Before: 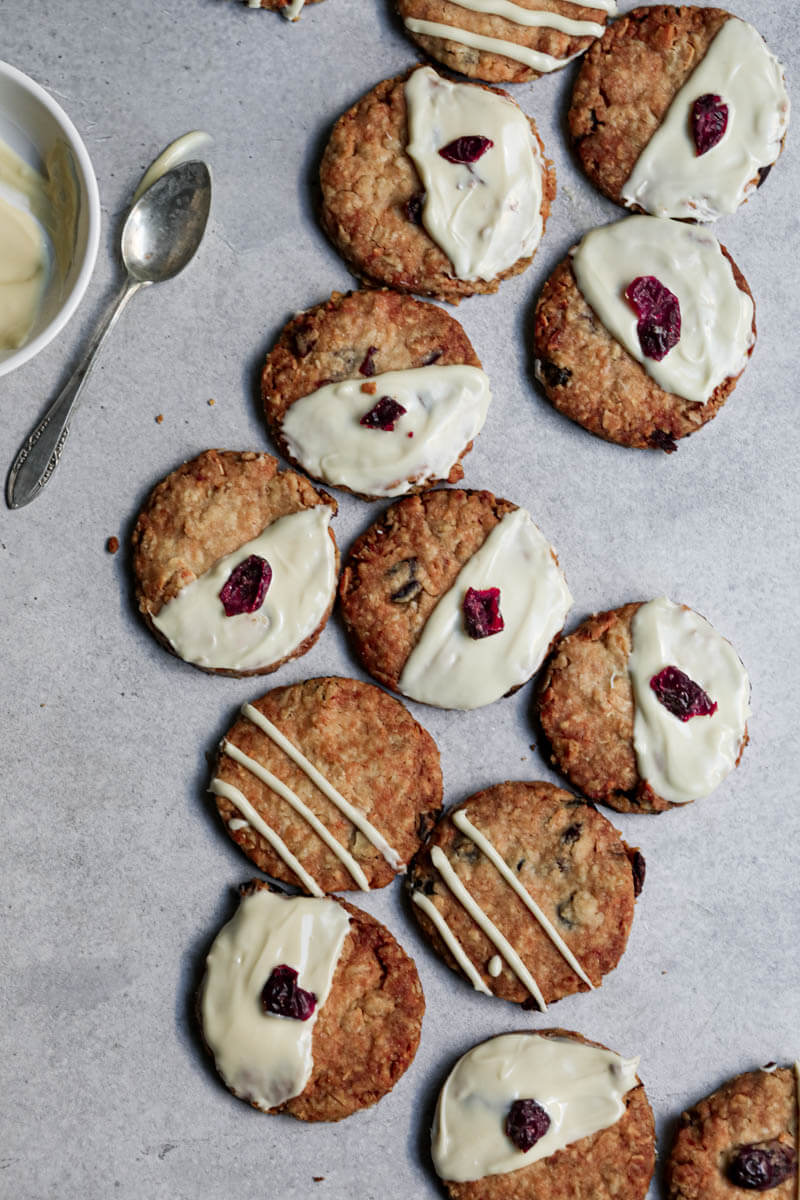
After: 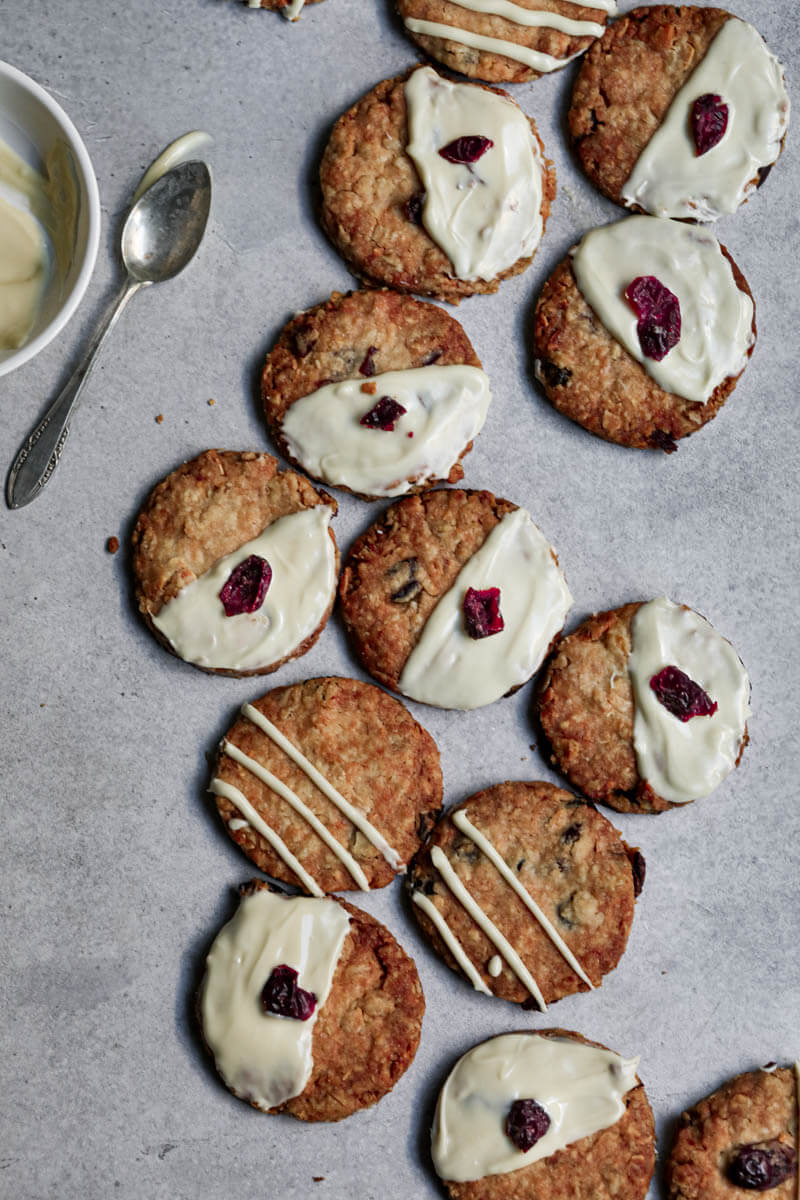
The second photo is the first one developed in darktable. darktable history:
shadows and highlights: radius 100.41, shadows 50.55, highlights -64.36, highlights color adjustment 49.82%, soften with gaussian
